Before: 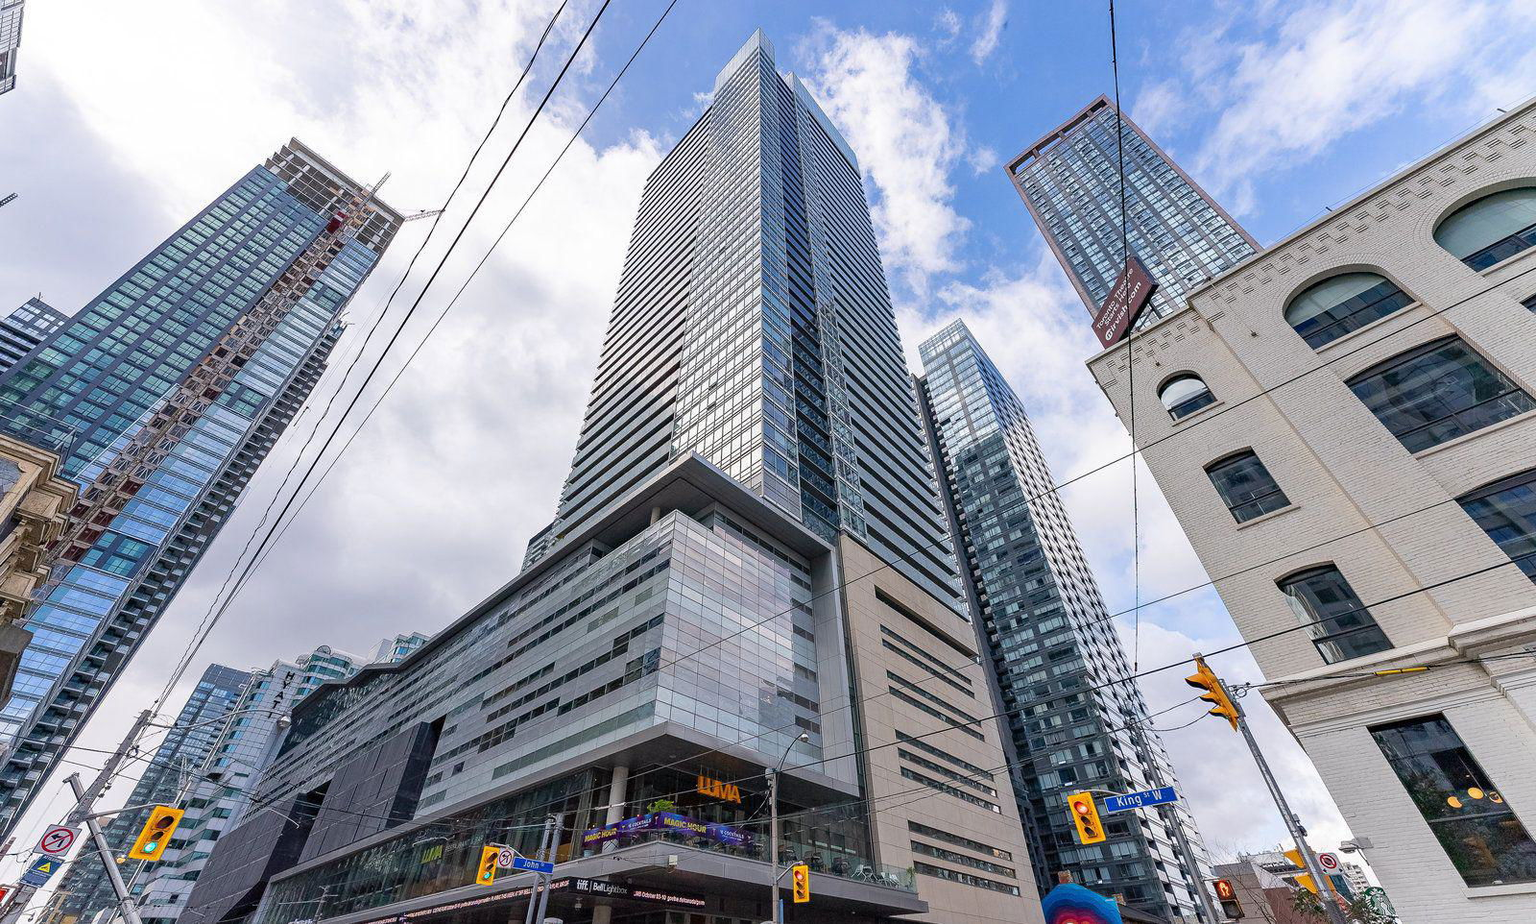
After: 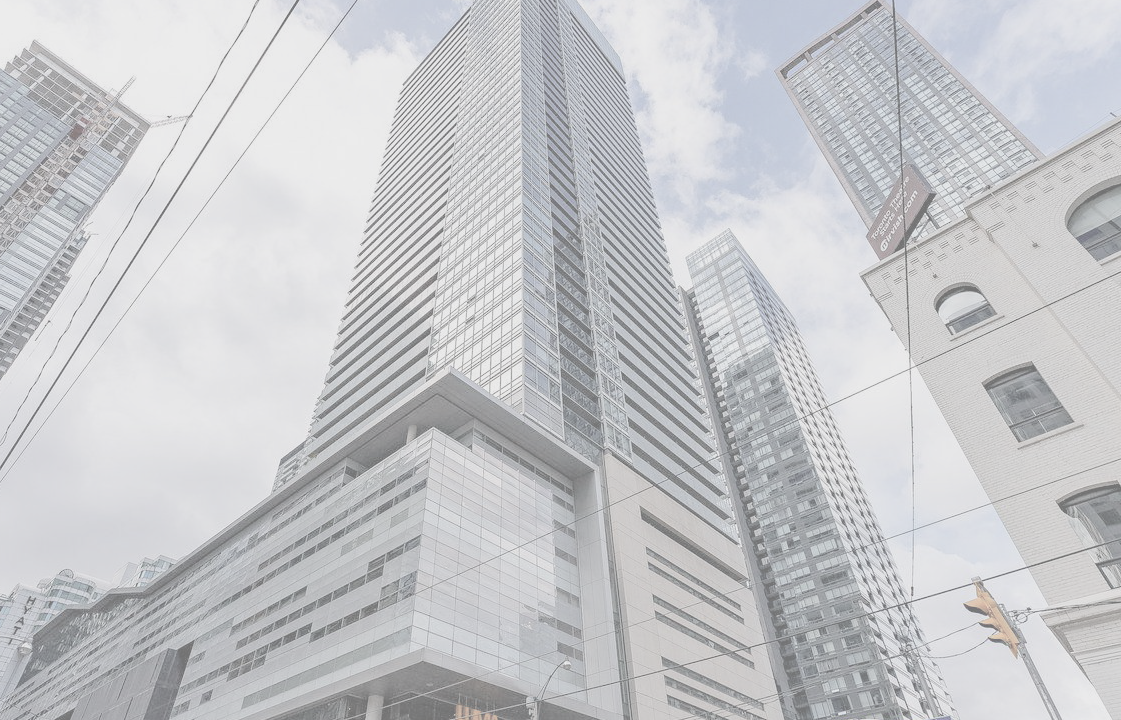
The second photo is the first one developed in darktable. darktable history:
contrast brightness saturation: contrast -0.313, brightness 0.762, saturation -0.792
crop and rotate: left 16.946%, top 10.72%, right 12.946%, bottom 14.376%
